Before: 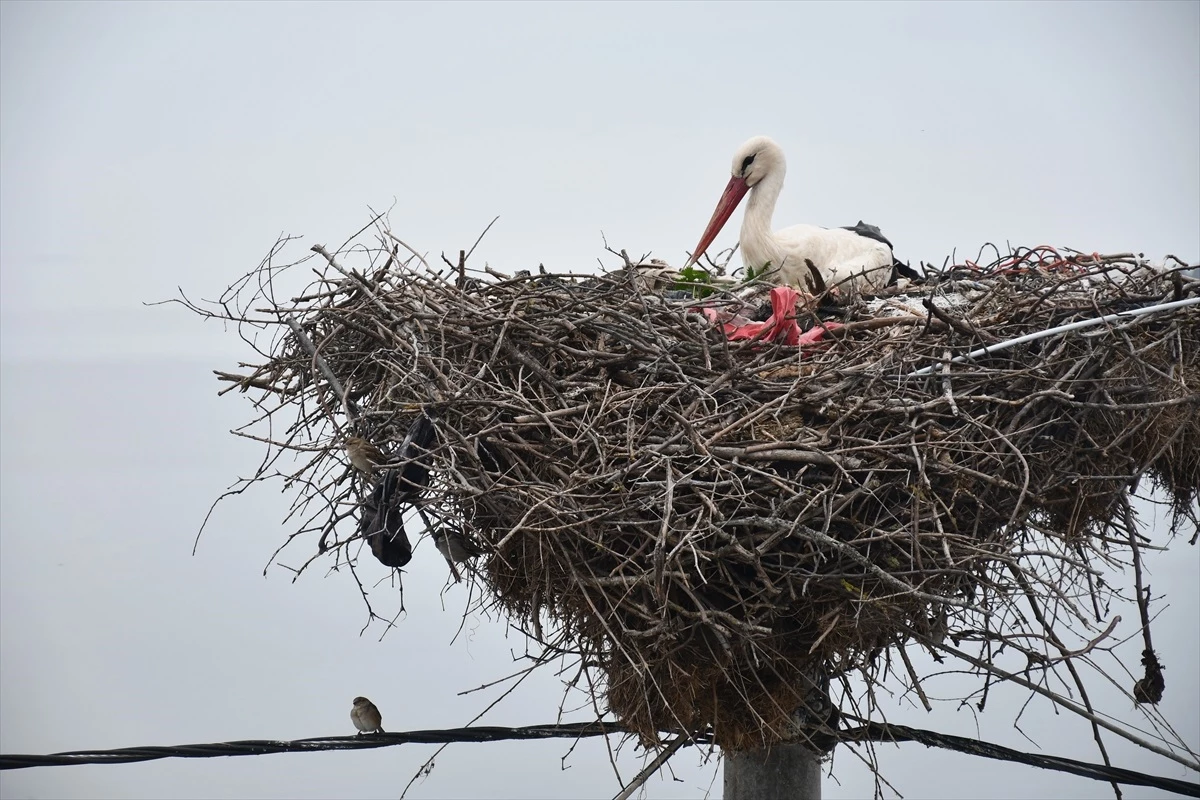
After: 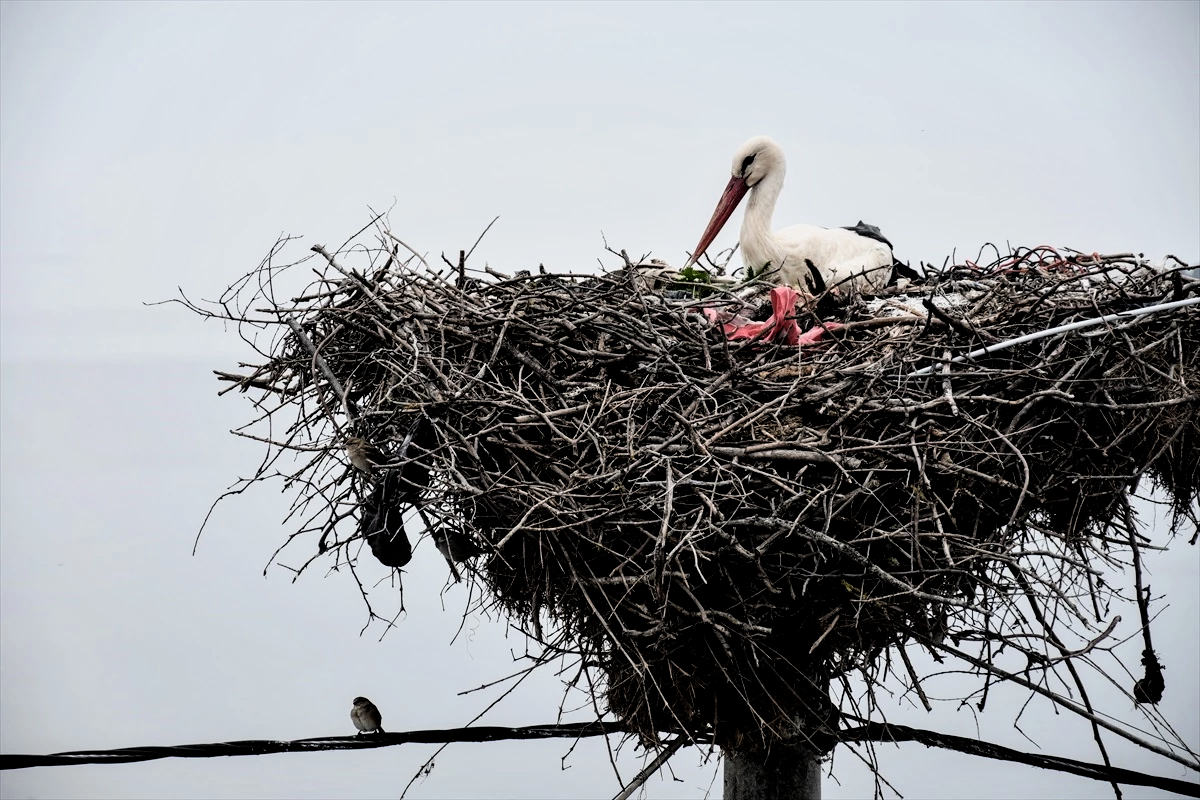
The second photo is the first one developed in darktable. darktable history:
local contrast: highlights 83%, shadows 81%
filmic rgb: black relative exposure -4 EV, white relative exposure 3 EV, hardness 3.02, contrast 1.4
exposure: compensate highlight preservation false
